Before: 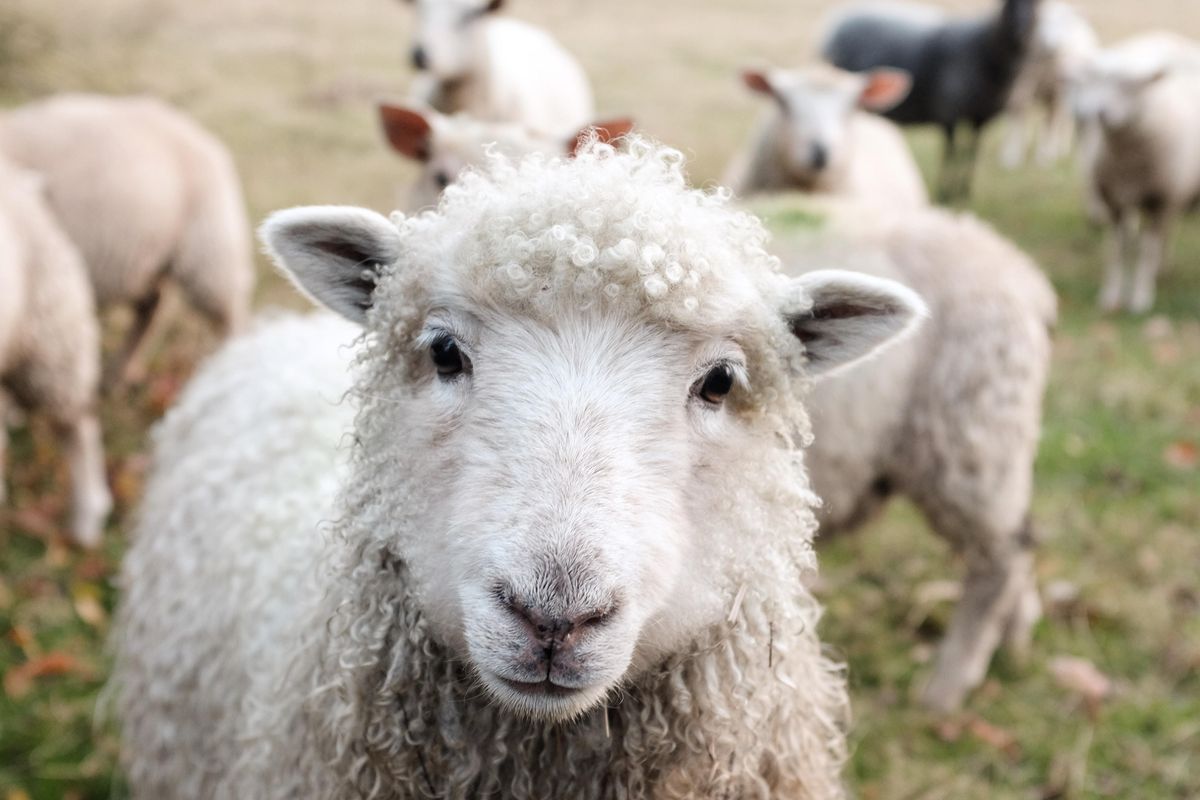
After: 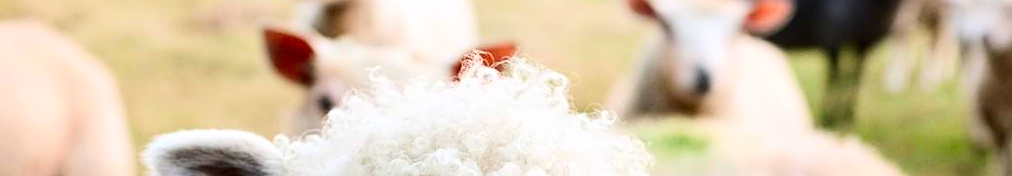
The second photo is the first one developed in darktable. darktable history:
crop and rotate: left 9.714%, top 9.623%, right 5.914%, bottom 68.333%
sharpen: on, module defaults
contrast brightness saturation: contrast 0.258, brightness 0.02, saturation 0.867
